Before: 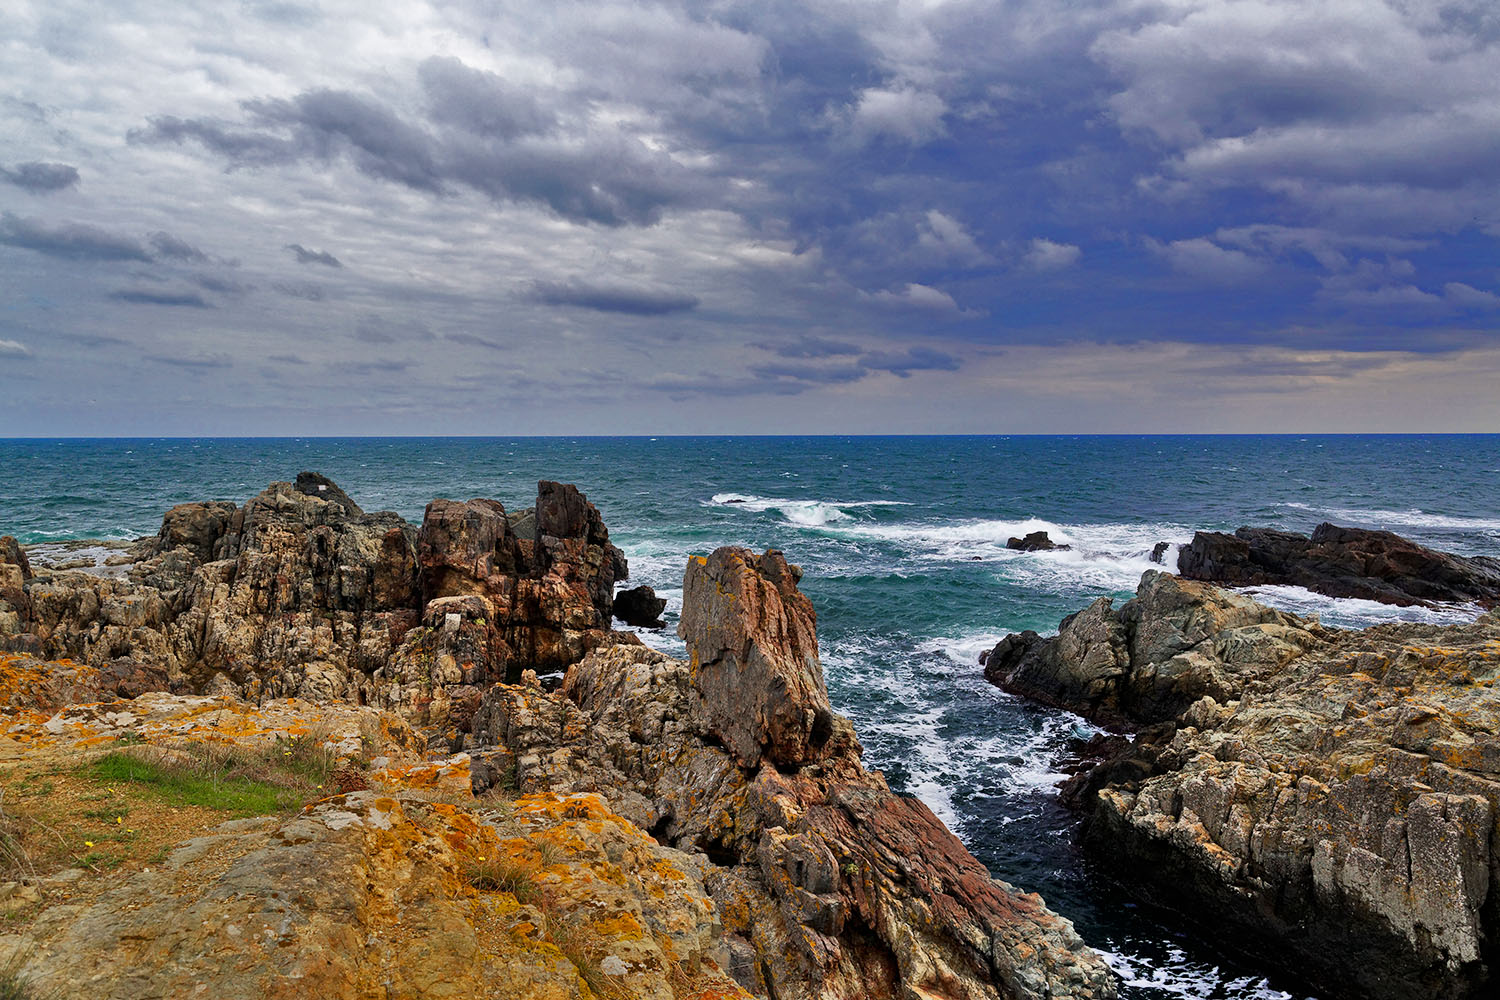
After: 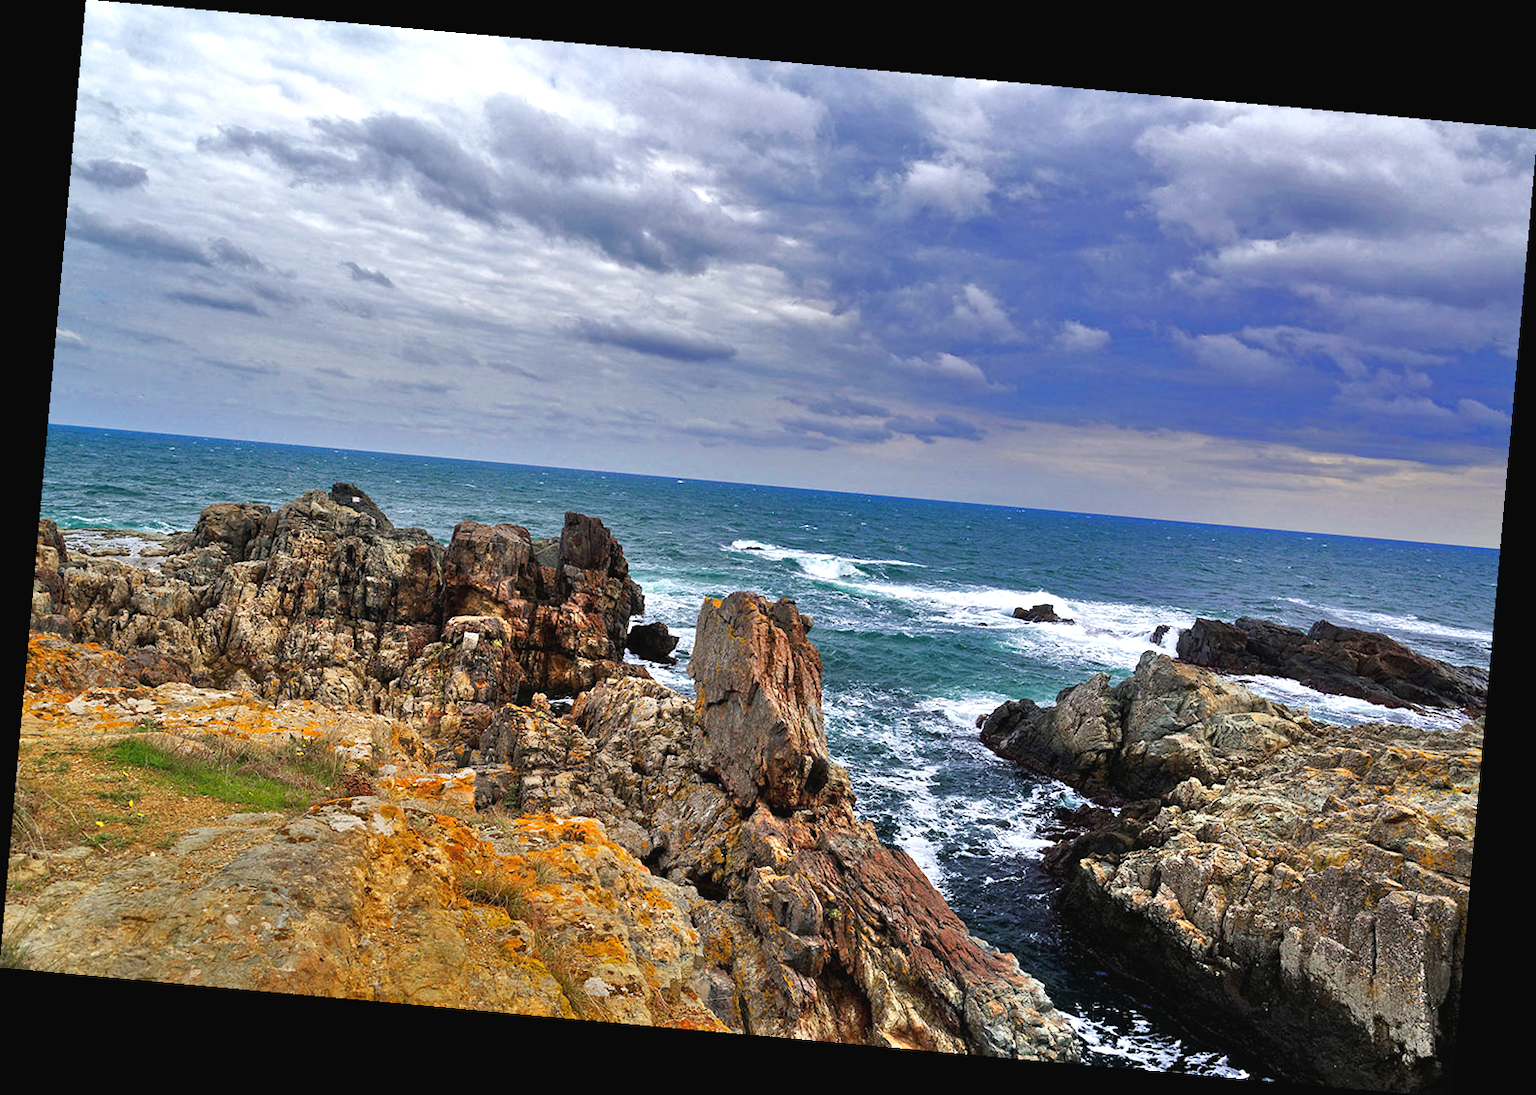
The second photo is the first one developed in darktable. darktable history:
white balance: red 0.982, blue 1.018
rotate and perspective: rotation 5.12°, automatic cropping off
exposure: black level correction -0.002, exposure 0.54 EV, compensate highlight preservation false
